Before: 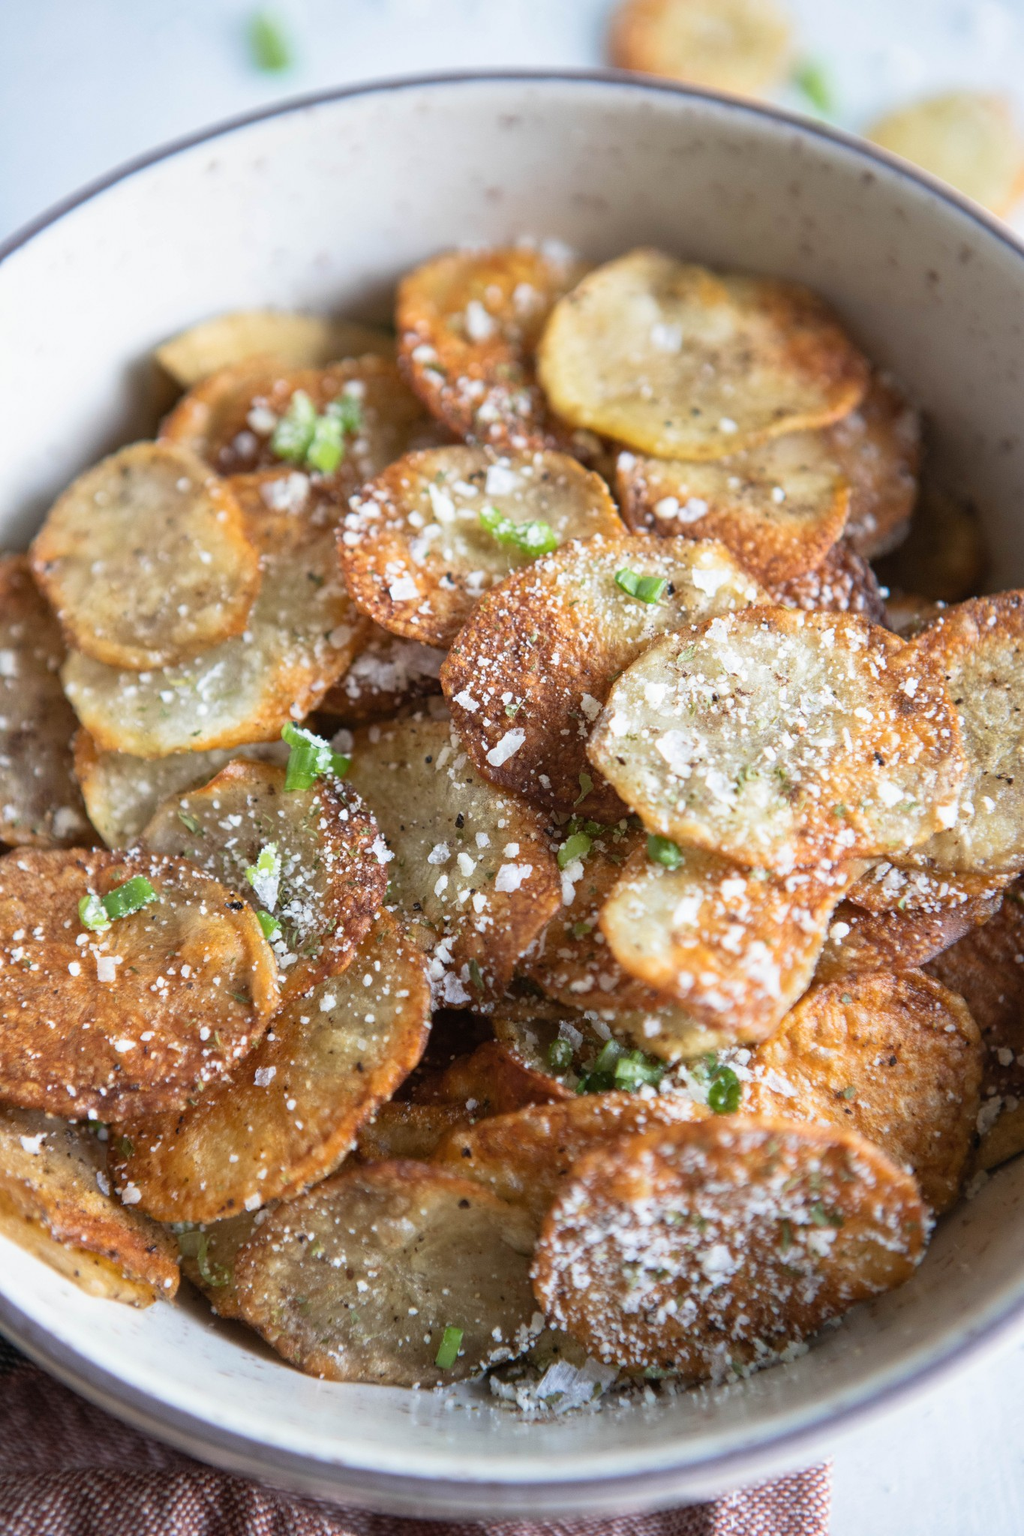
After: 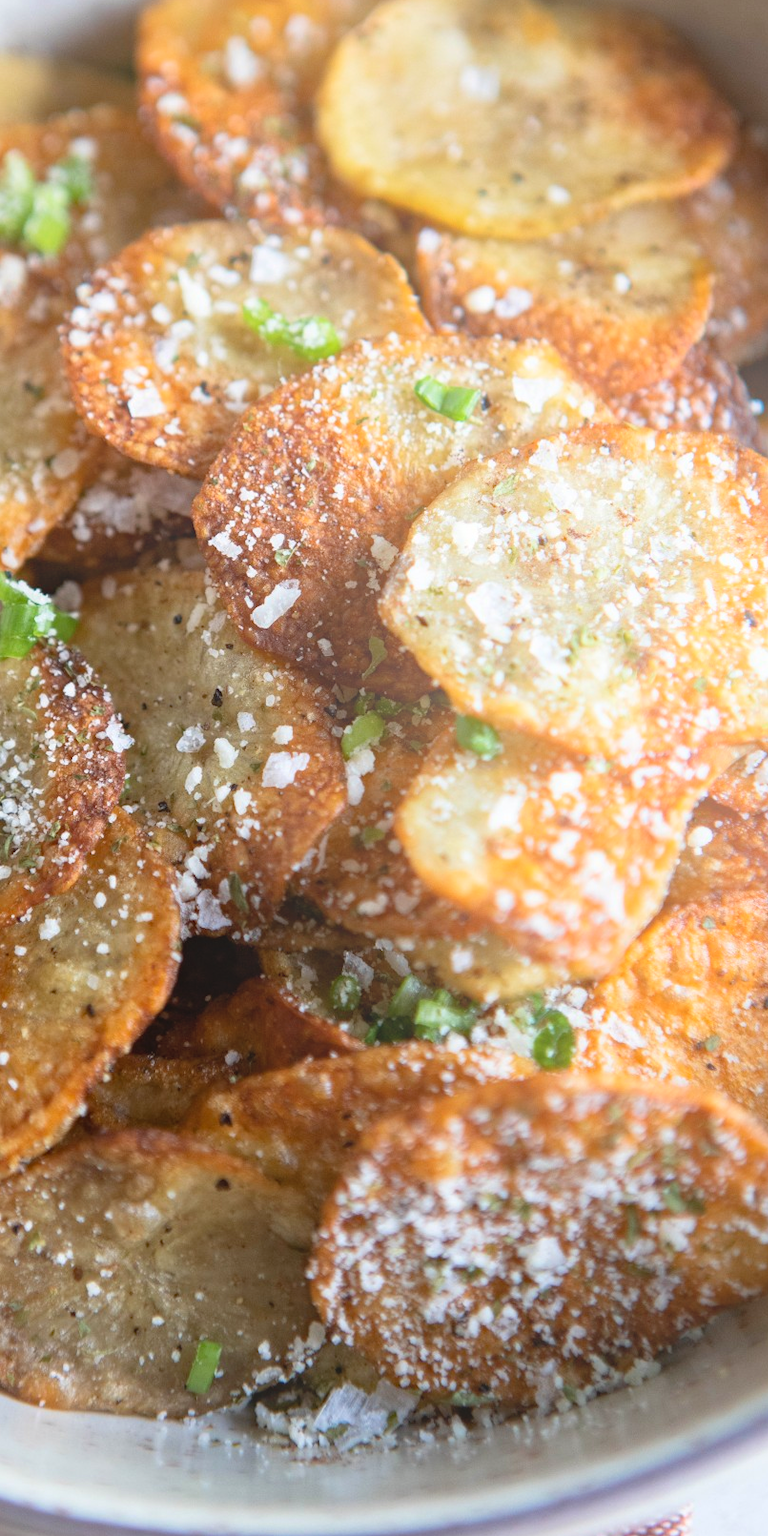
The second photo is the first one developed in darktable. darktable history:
bloom: size 38%, threshold 95%, strength 30%
crop and rotate: left 28.256%, top 17.734%, right 12.656%, bottom 3.573%
haze removal: compatibility mode true, adaptive false
